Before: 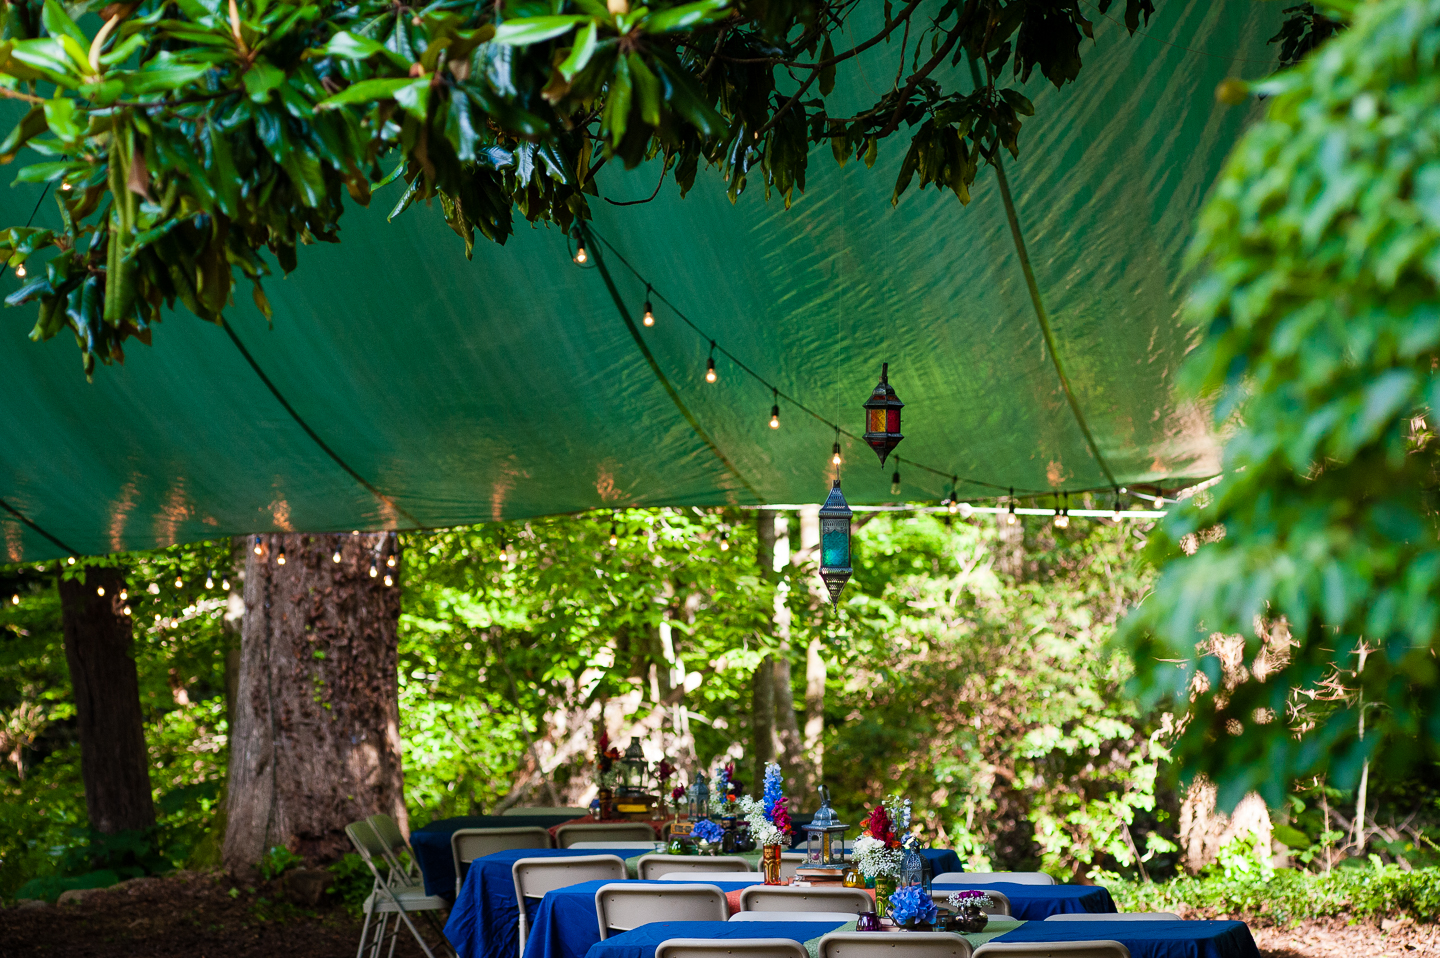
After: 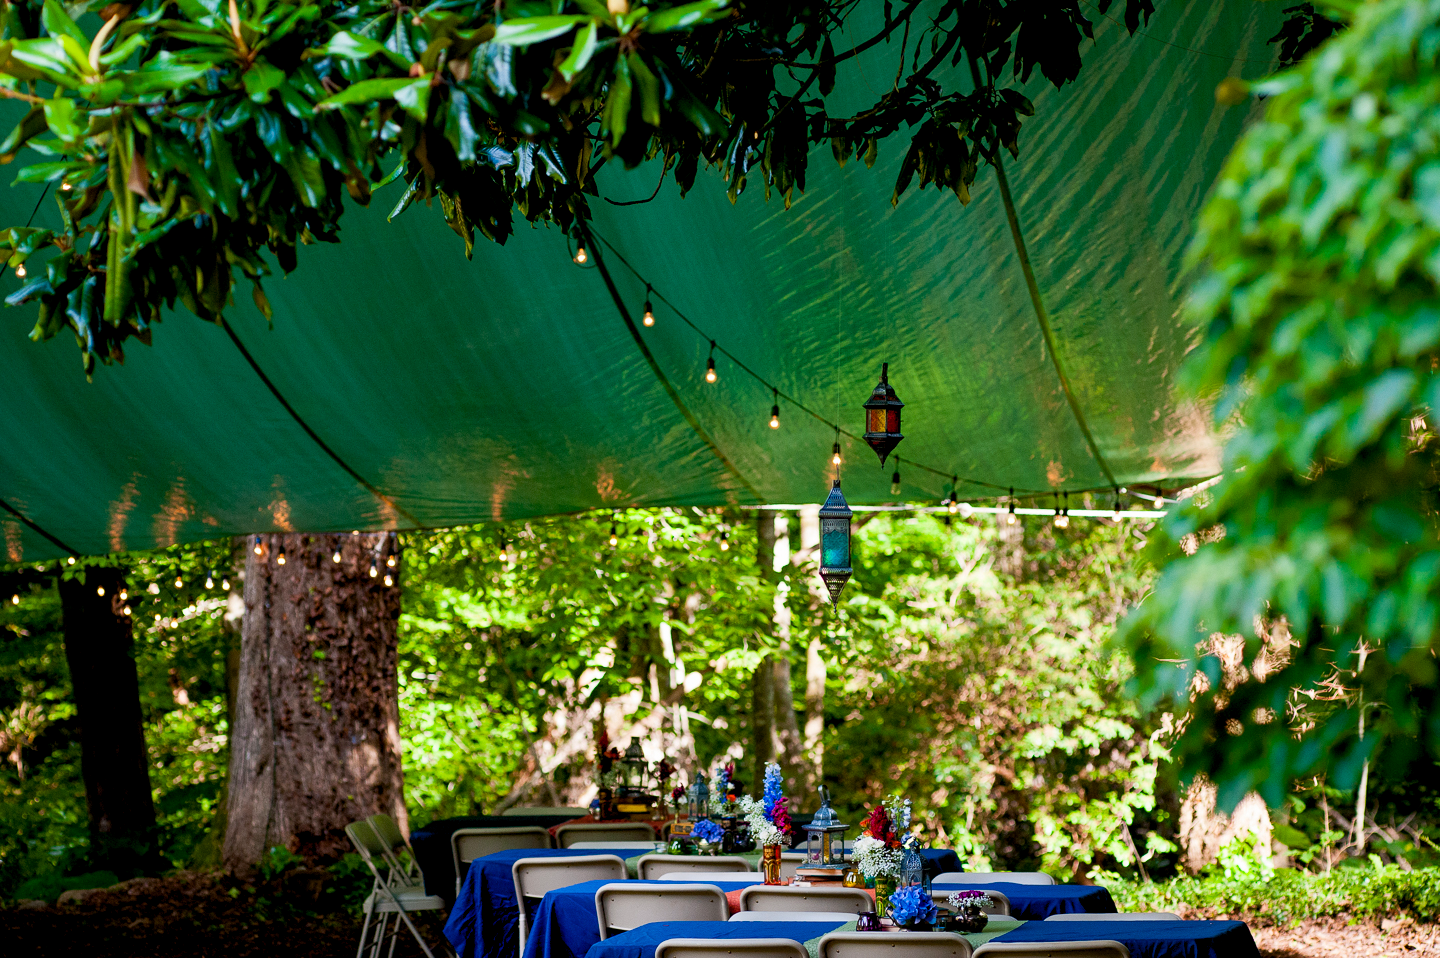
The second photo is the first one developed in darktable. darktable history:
color balance rgb: global offset › luminance -0.845%, perceptual saturation grading › global saturation 10.126%
